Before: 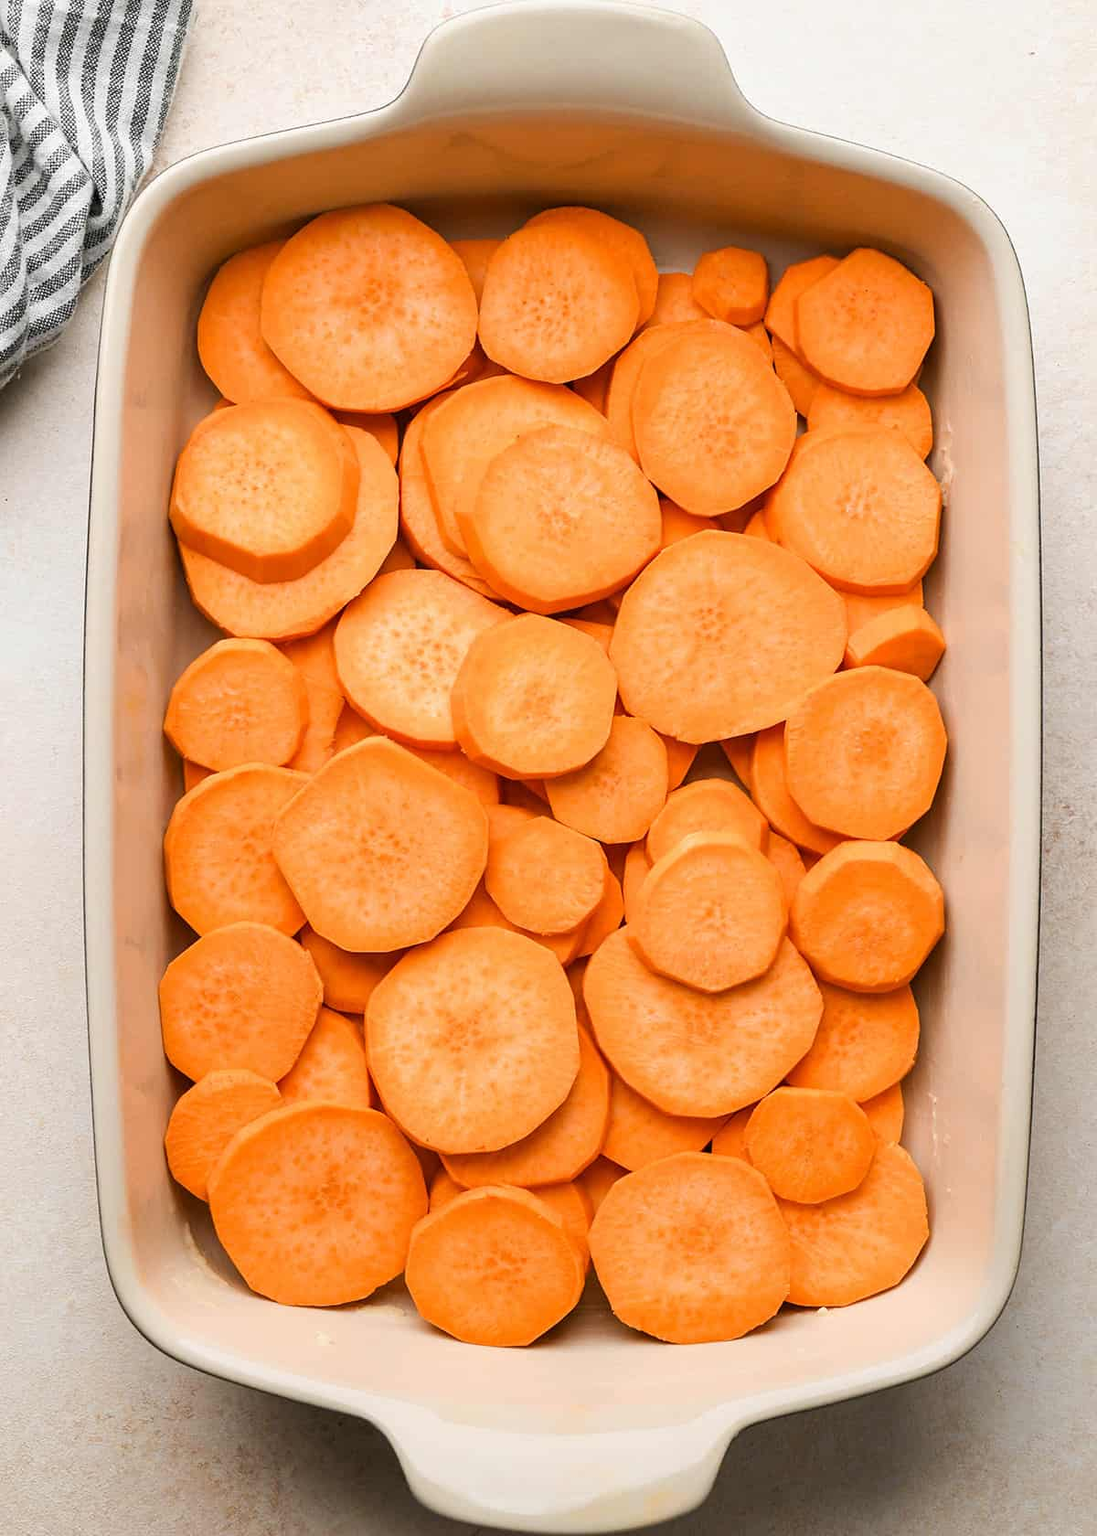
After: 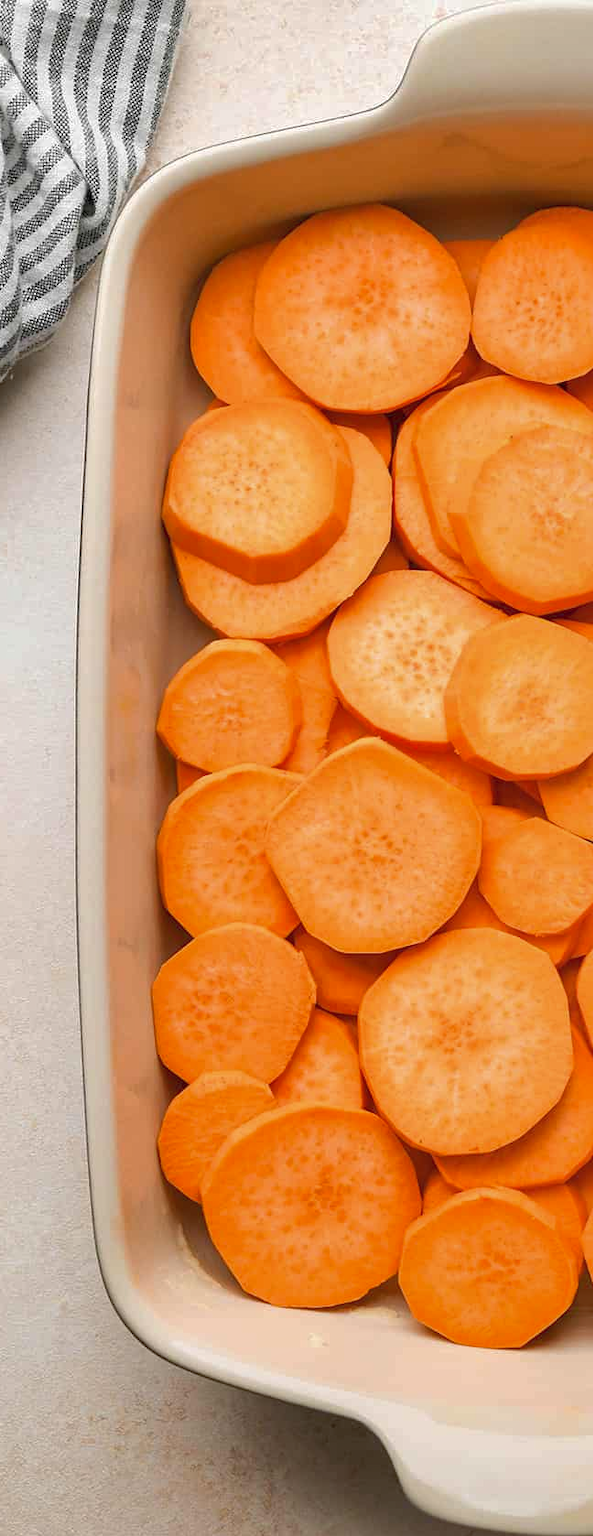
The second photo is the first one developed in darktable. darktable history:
crop: left 0.736%, right 45.229%, bottom 0.082%
exposure: exposure 0.022 EV, compensate highlight preservation false
shadows and highlights: on, module defaults
